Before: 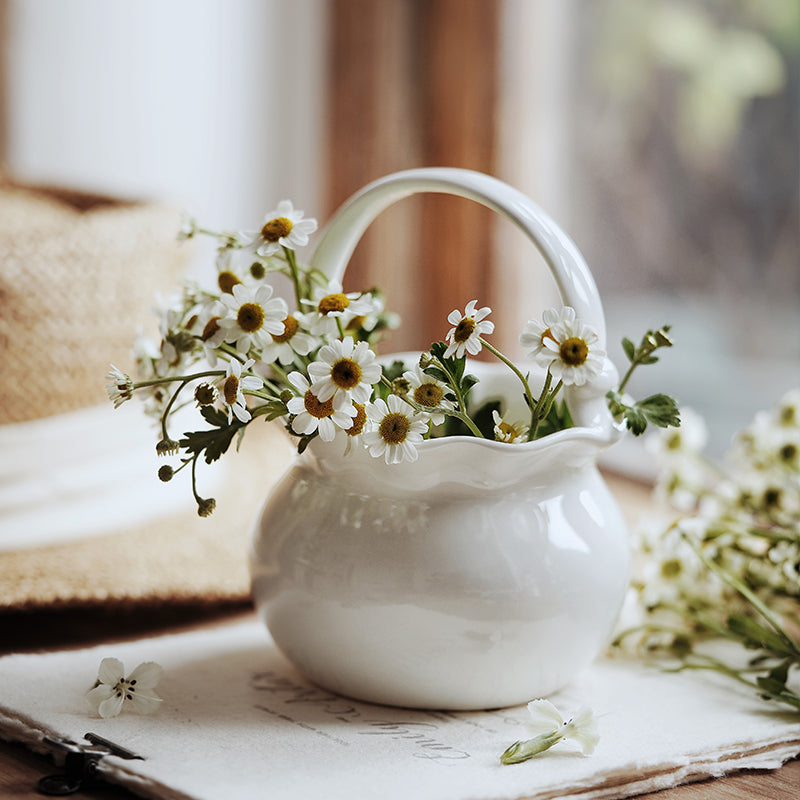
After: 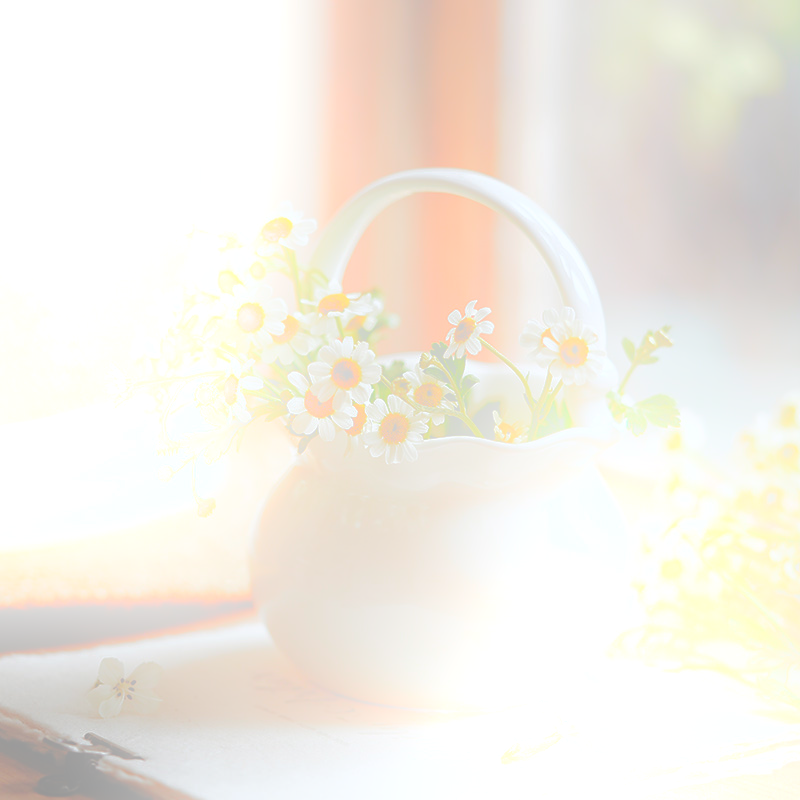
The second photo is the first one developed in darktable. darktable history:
base curve: curves: ch0 [(0, 0) (0.564, 0.291) (0.802, 0.731) (1, 1)]
white balance: red 1, blue 1
bloom: size 25%, threshold 5%, strength 90%
